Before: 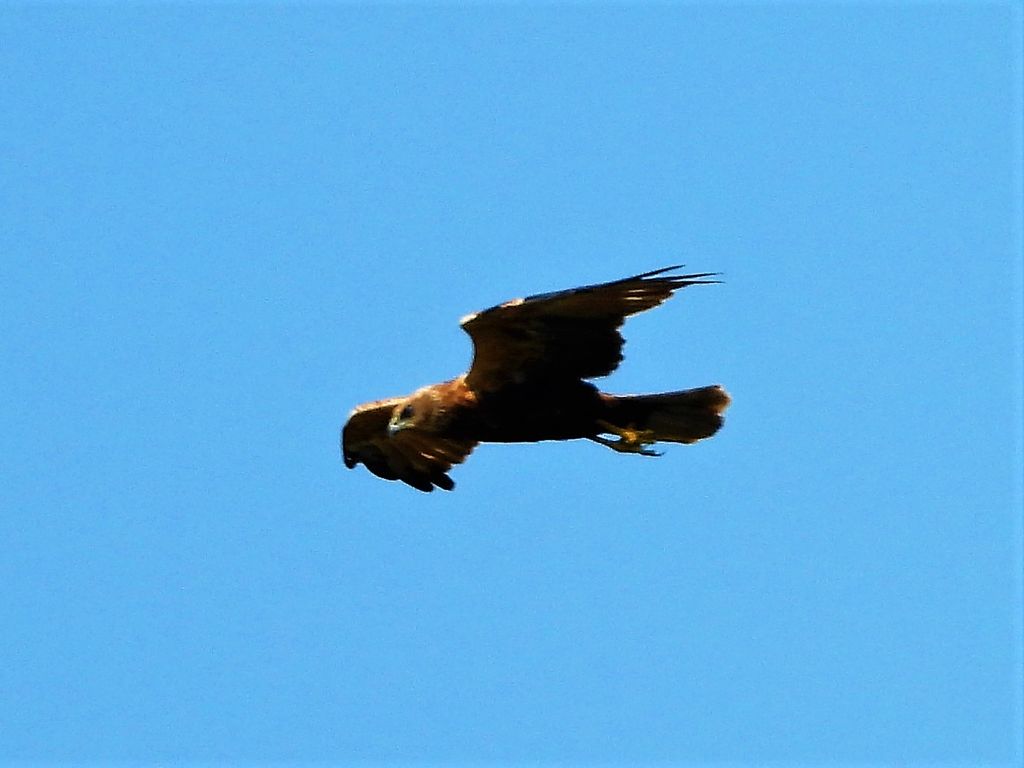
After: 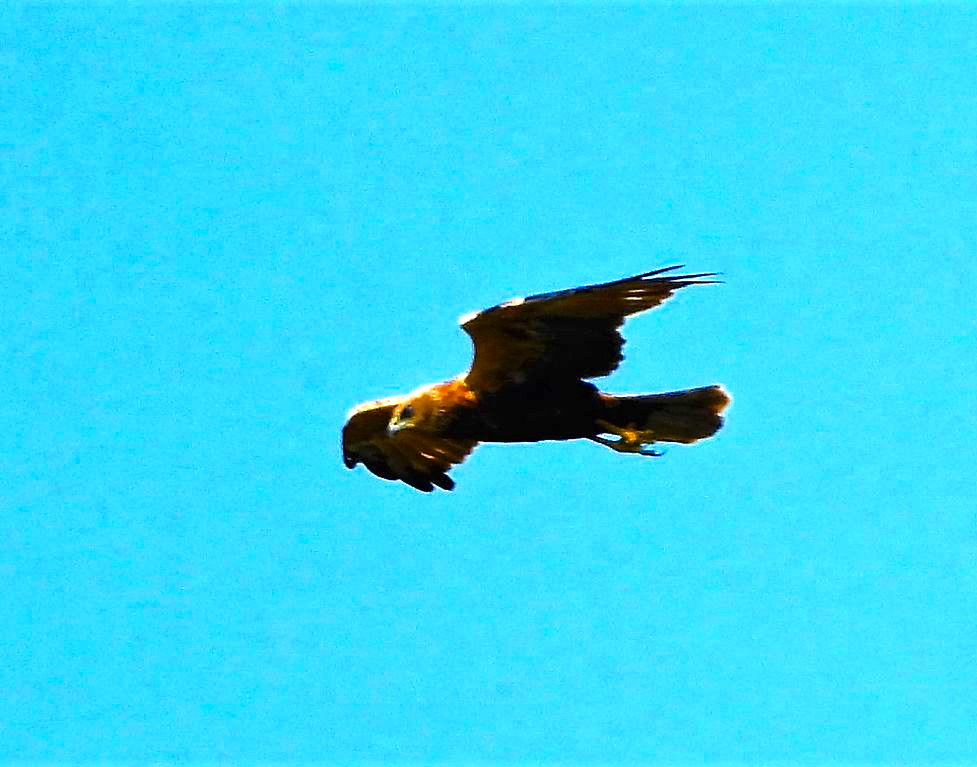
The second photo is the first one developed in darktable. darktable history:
crop: right 4.528%, bottom 0.045%
exposure: black level correction 0, exposure 1.096 EV, compensate highlight preservation false
color balance rgb: highlights gain › chroma 0.278%, highlights gain › hue 330.37°, perceptual saturation grading › global saturation 19.474%, global vibrance 10.182%, saturation formula JzAzBz (2021)
